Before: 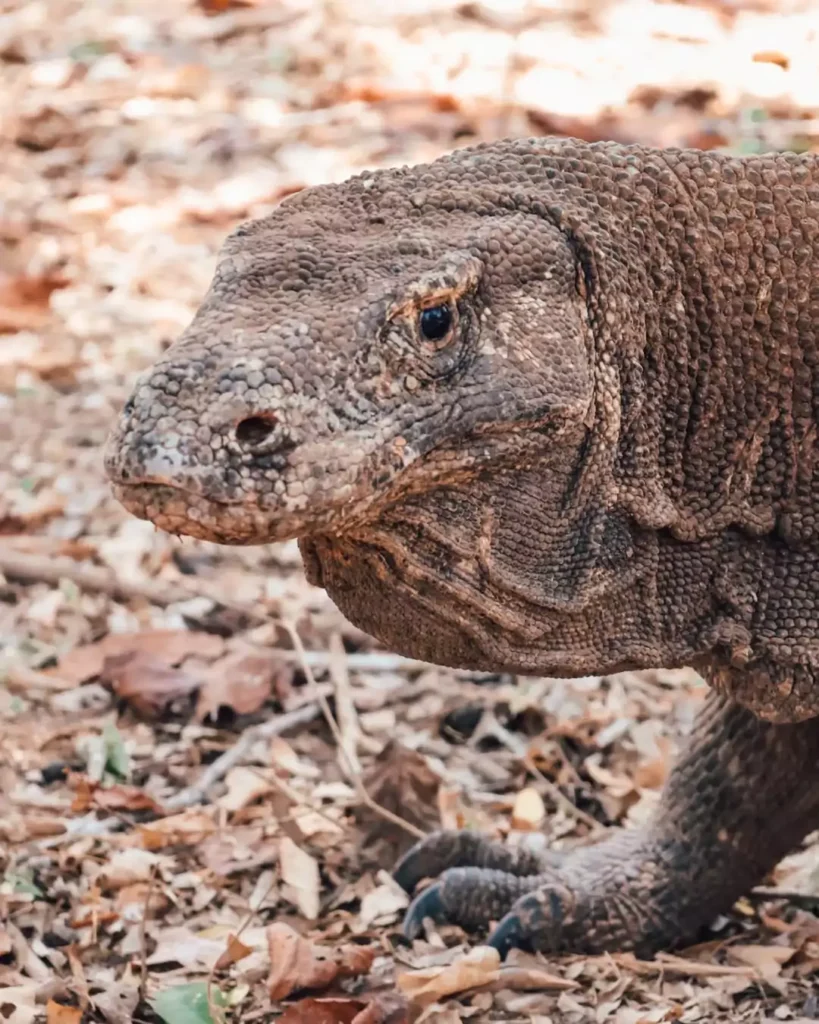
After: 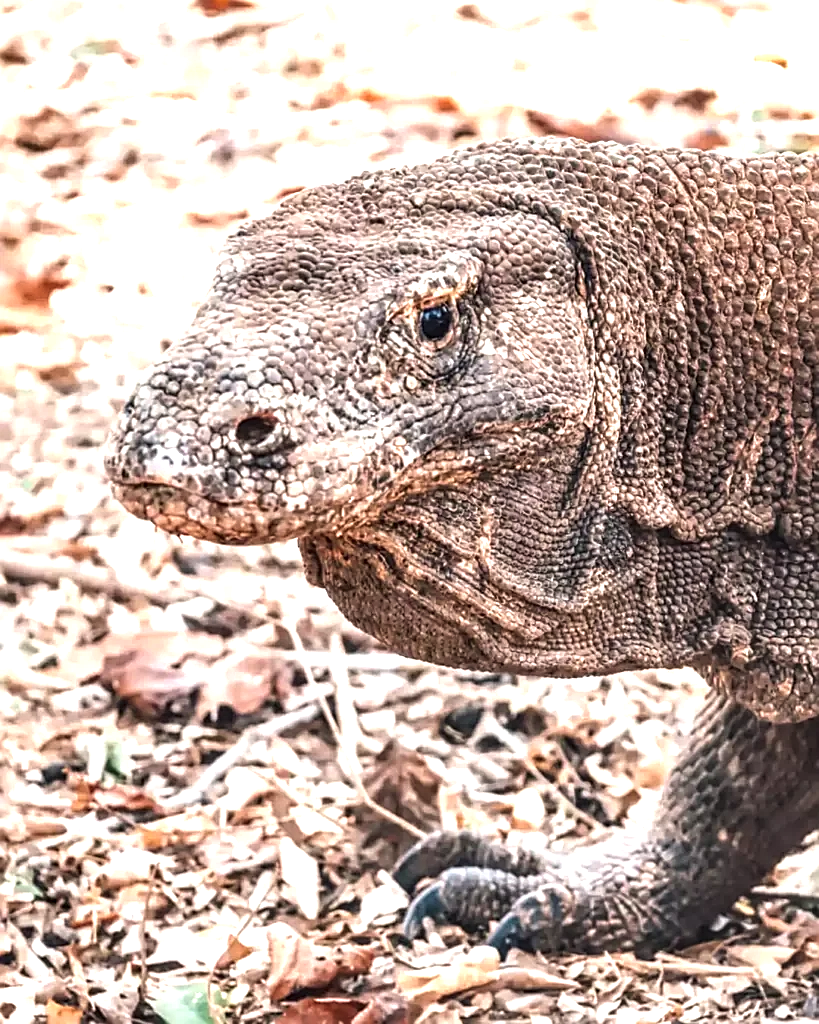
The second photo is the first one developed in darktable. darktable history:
sharpen: amount 0.595
local contrast: highlights 60%, shadows 60%, detail 160%
exposure: black level correction -0.006, exposure 1 EV, compensate exposure bias true, compensate highlight preservation false
